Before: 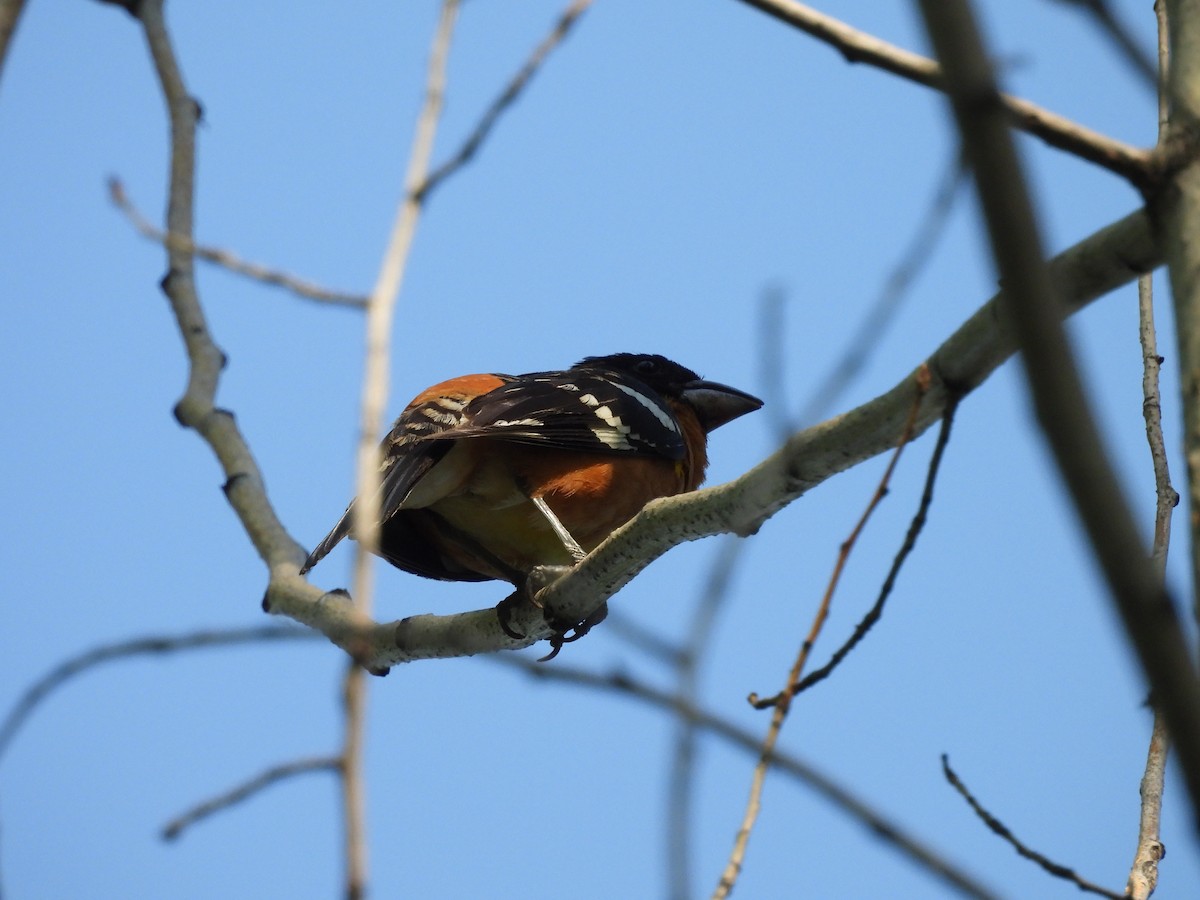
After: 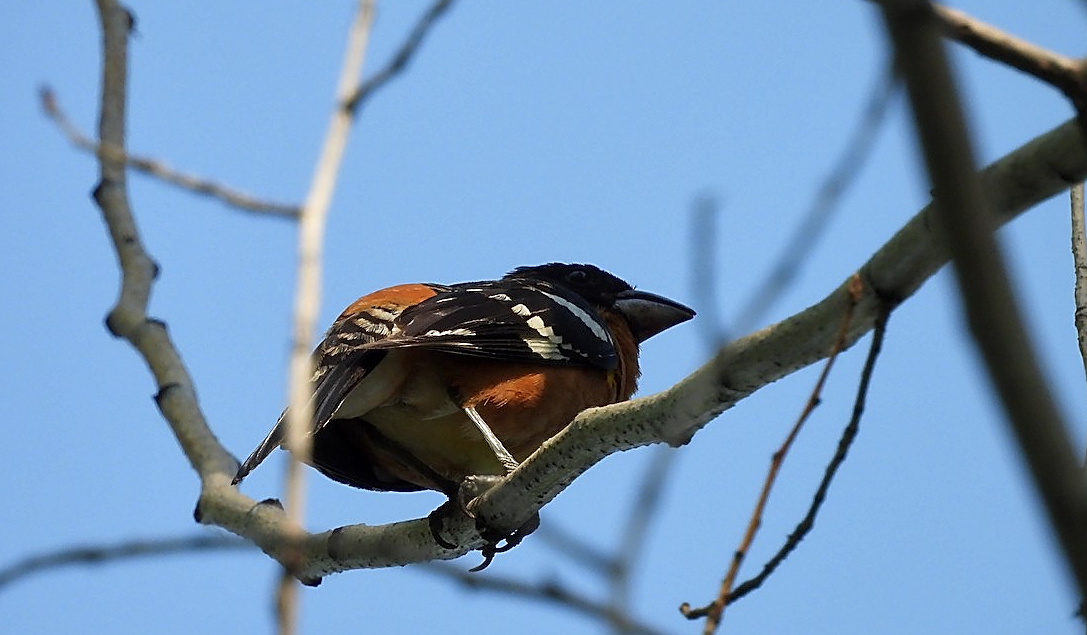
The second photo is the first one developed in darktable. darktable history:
local contrast: mode bilateral grid, contrast 21, coarseness 50, detail 128%, midtone range 0.2
sharpen: radius 1.421, amount 1.25, threshold 0.739
color correction: highlights b* -0.029
crop: left 5.679%, top 10.108%, right 3.727%, bottom 19.315%
